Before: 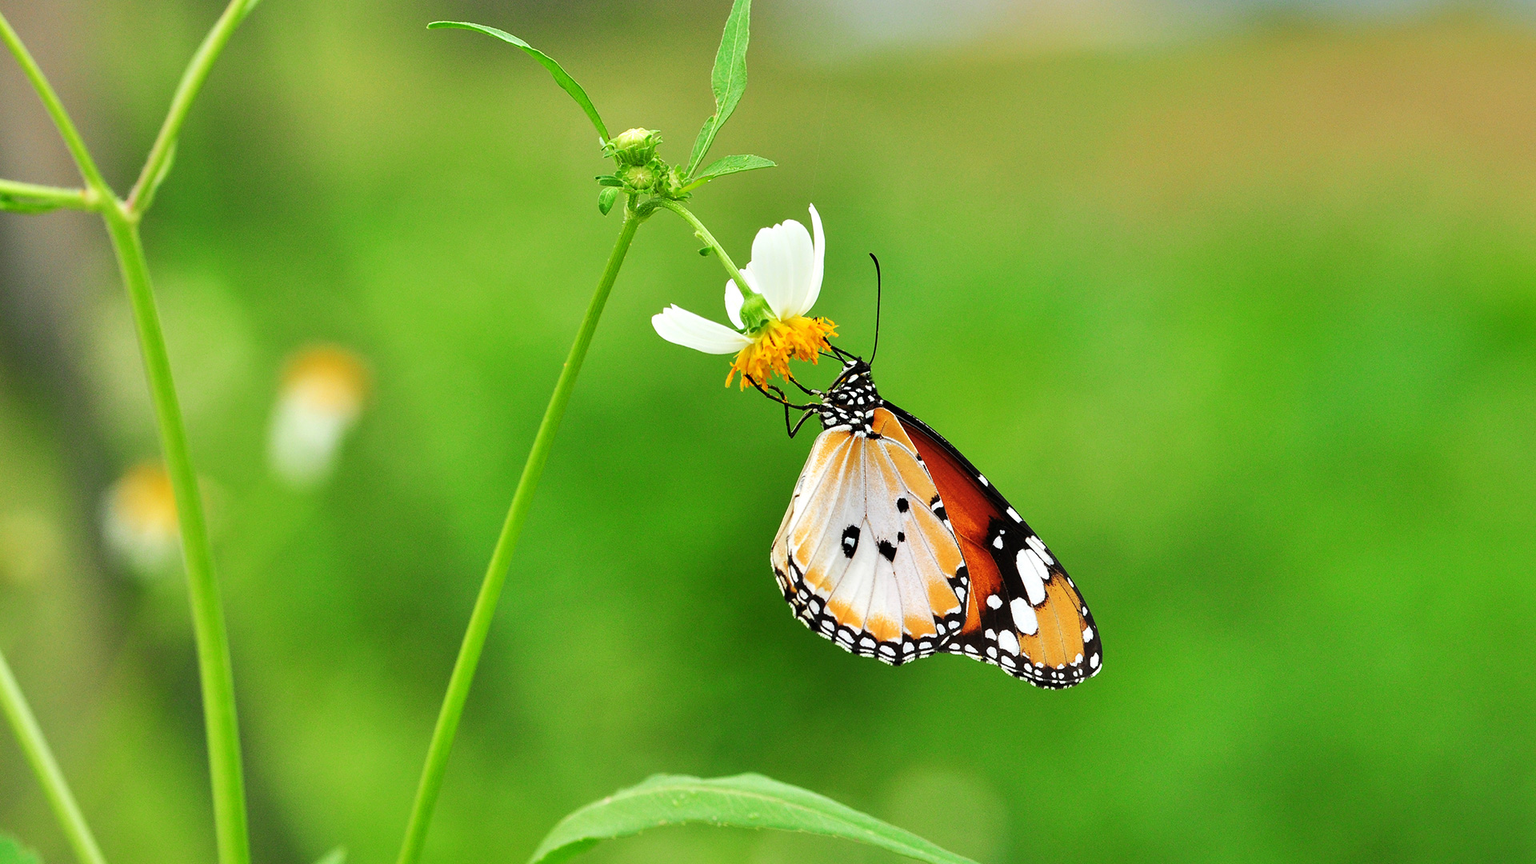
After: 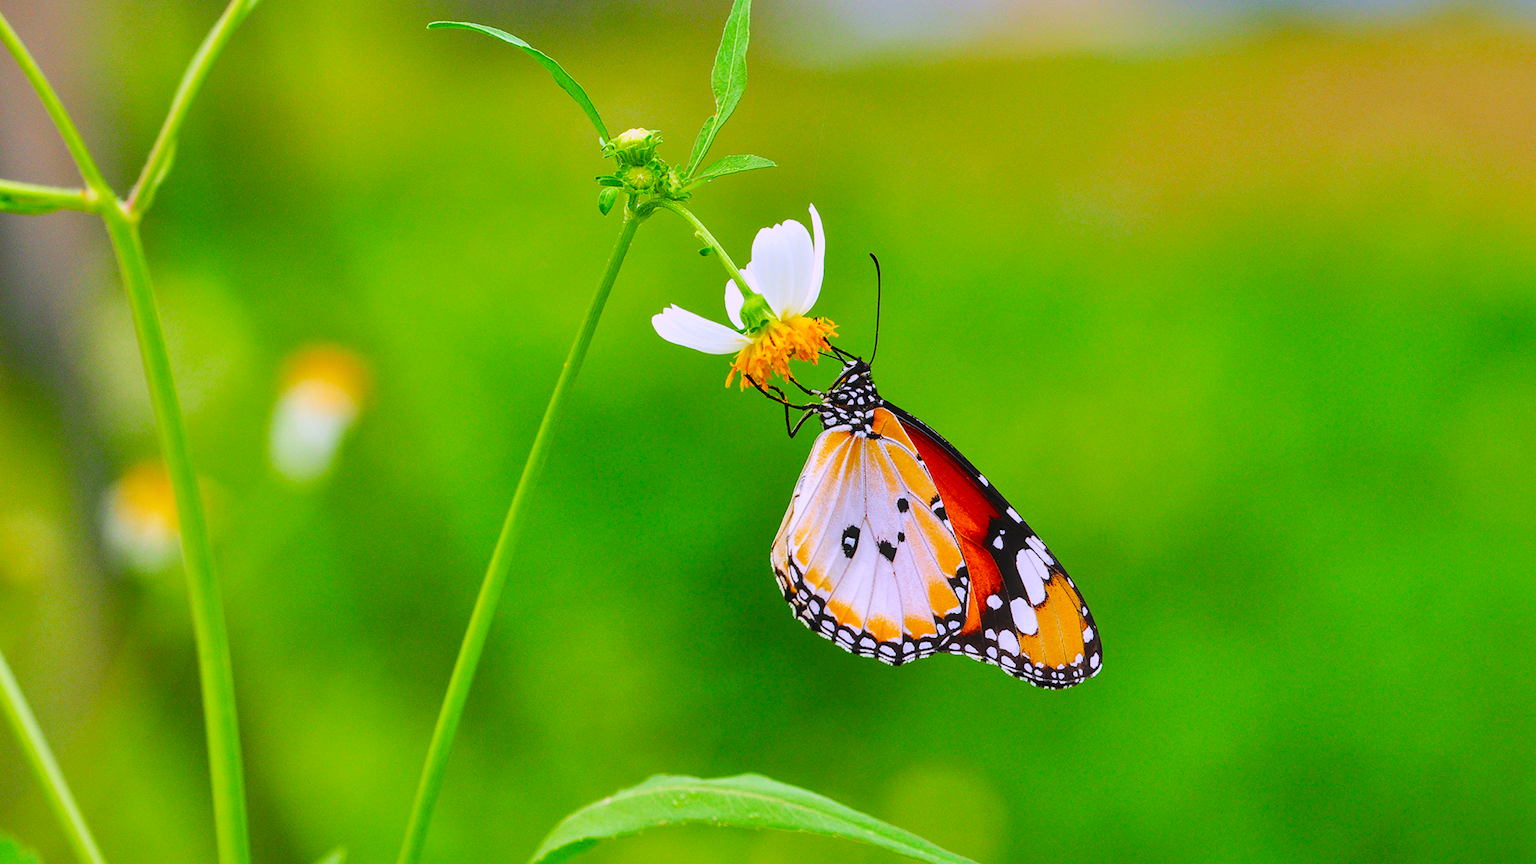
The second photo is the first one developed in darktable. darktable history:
exposure: black level correction 0.009, exposure -0.159 EV, compensate highlight preservation false
velvia: strength 32%, mid-tones bias 0.2
white balance: red 1.042, blue 1.17
local contrast: highlights 48%, shadows 0%, detail 100%
